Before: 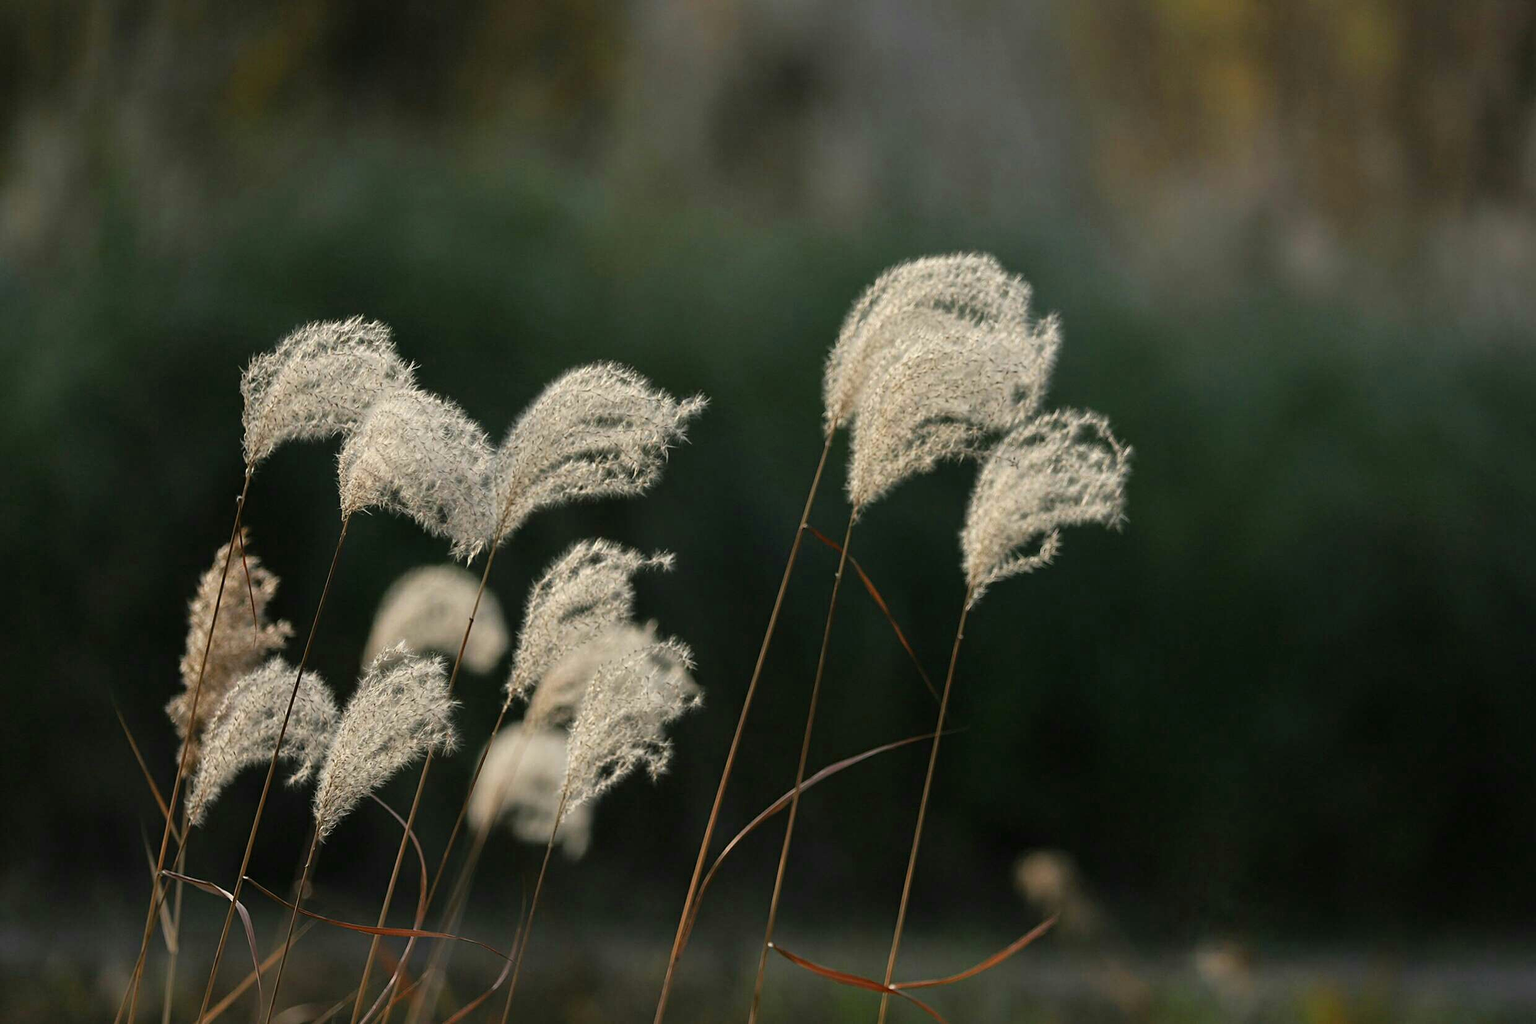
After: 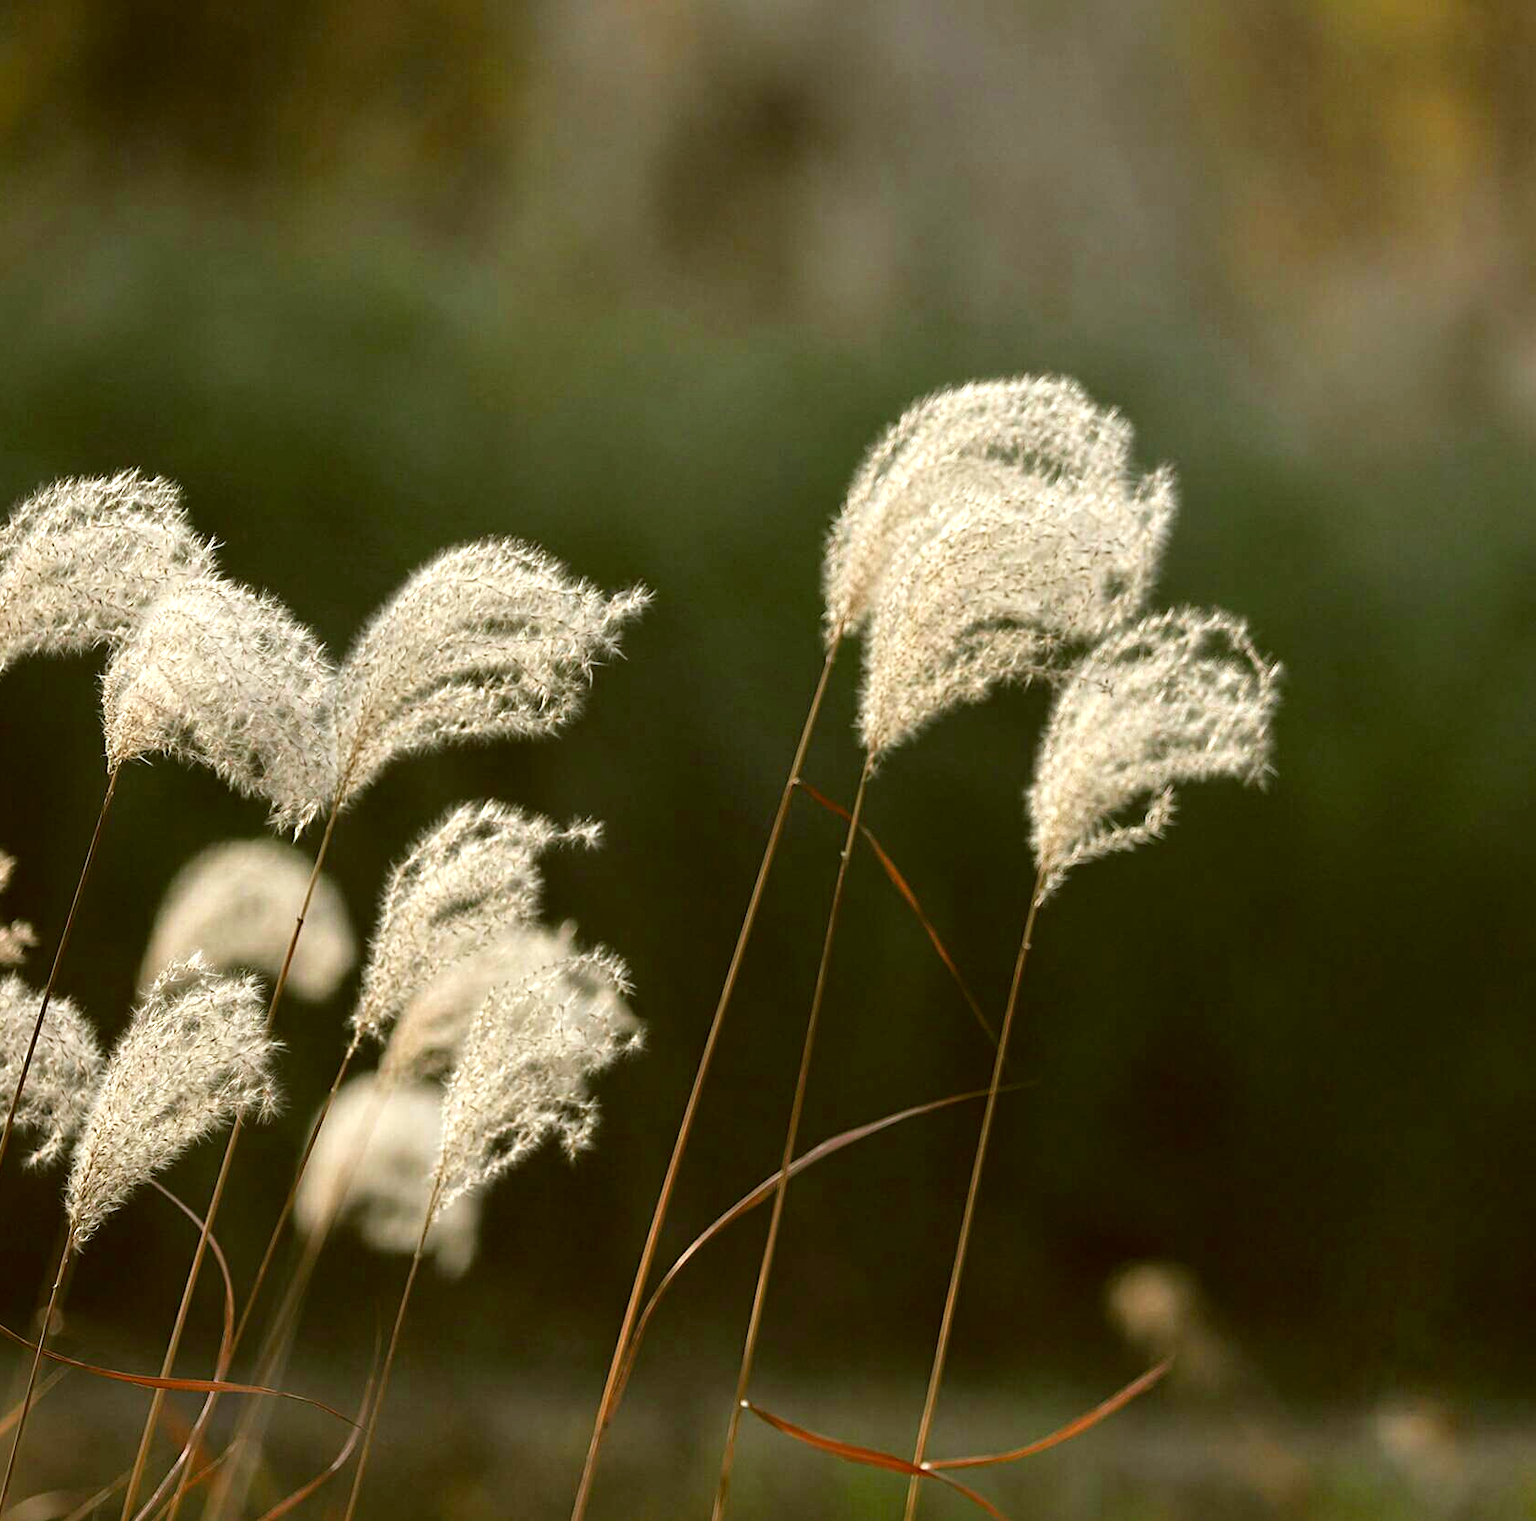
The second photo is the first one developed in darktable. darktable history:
exposure: black level correction 0, exposure 0.7 EV, compensate highlight preservation false
color correction: highlights a* -0.573, highlights b* 0.157, shadows a* 4.65, shadows b* 20.33
crop and rotate: left 17.575%, right 15.103%
